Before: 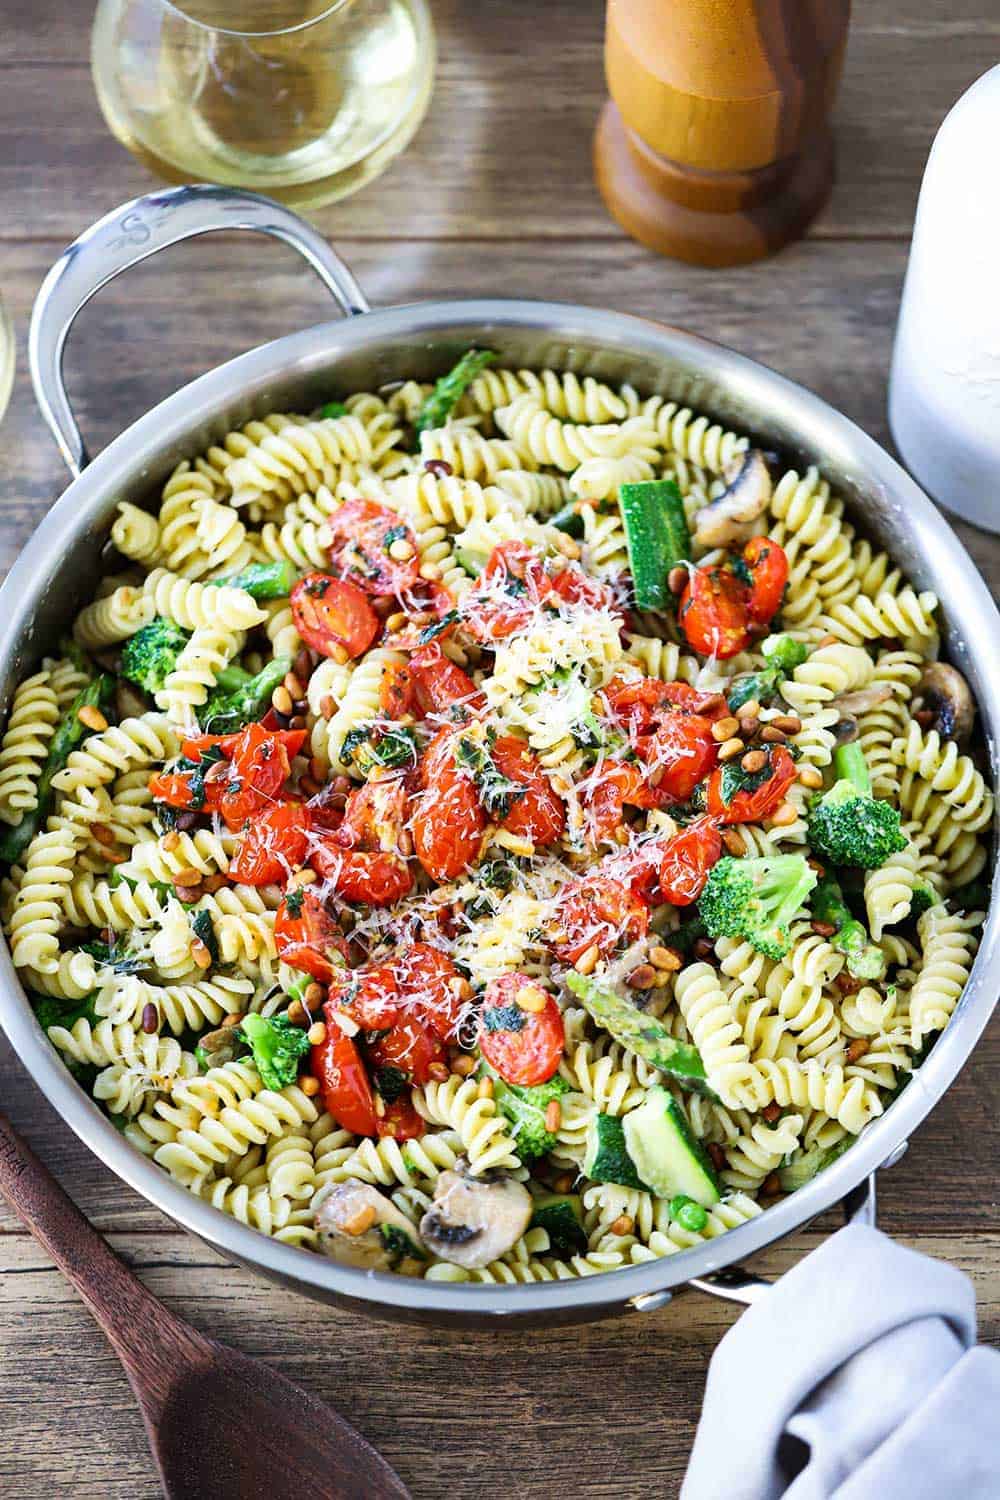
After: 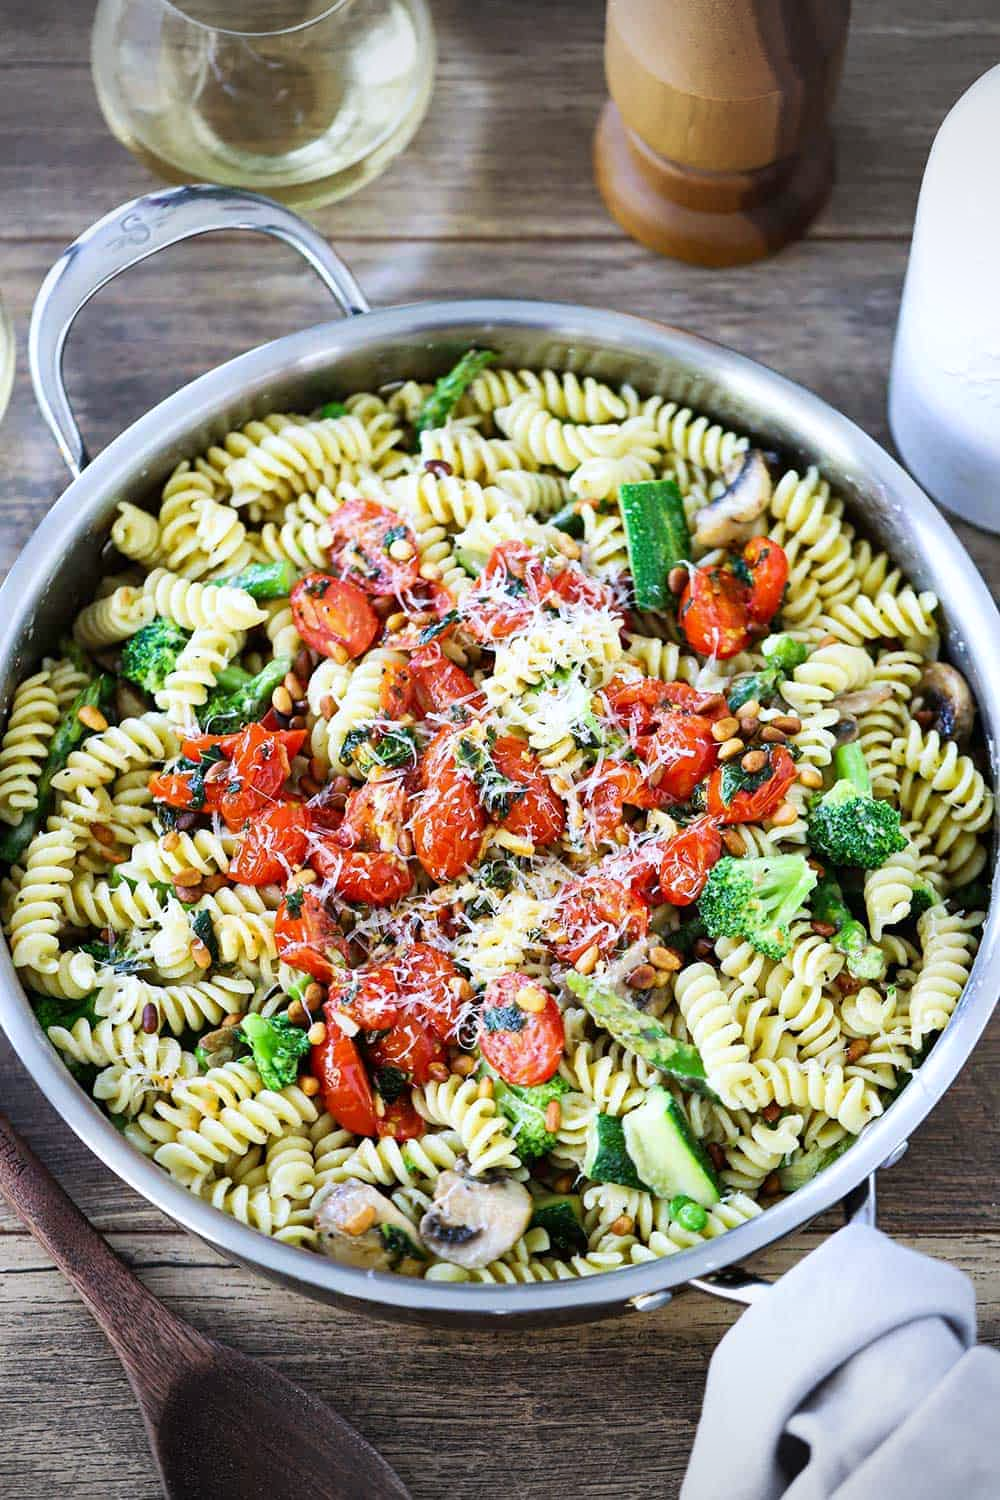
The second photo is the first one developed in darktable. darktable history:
rotate and perspective: crop left 0, crop top 0
white balance: red 0.983, blue 1.036
vignetting: fall-off start 100%, brightness -0.282, width/height ratio 1.31
